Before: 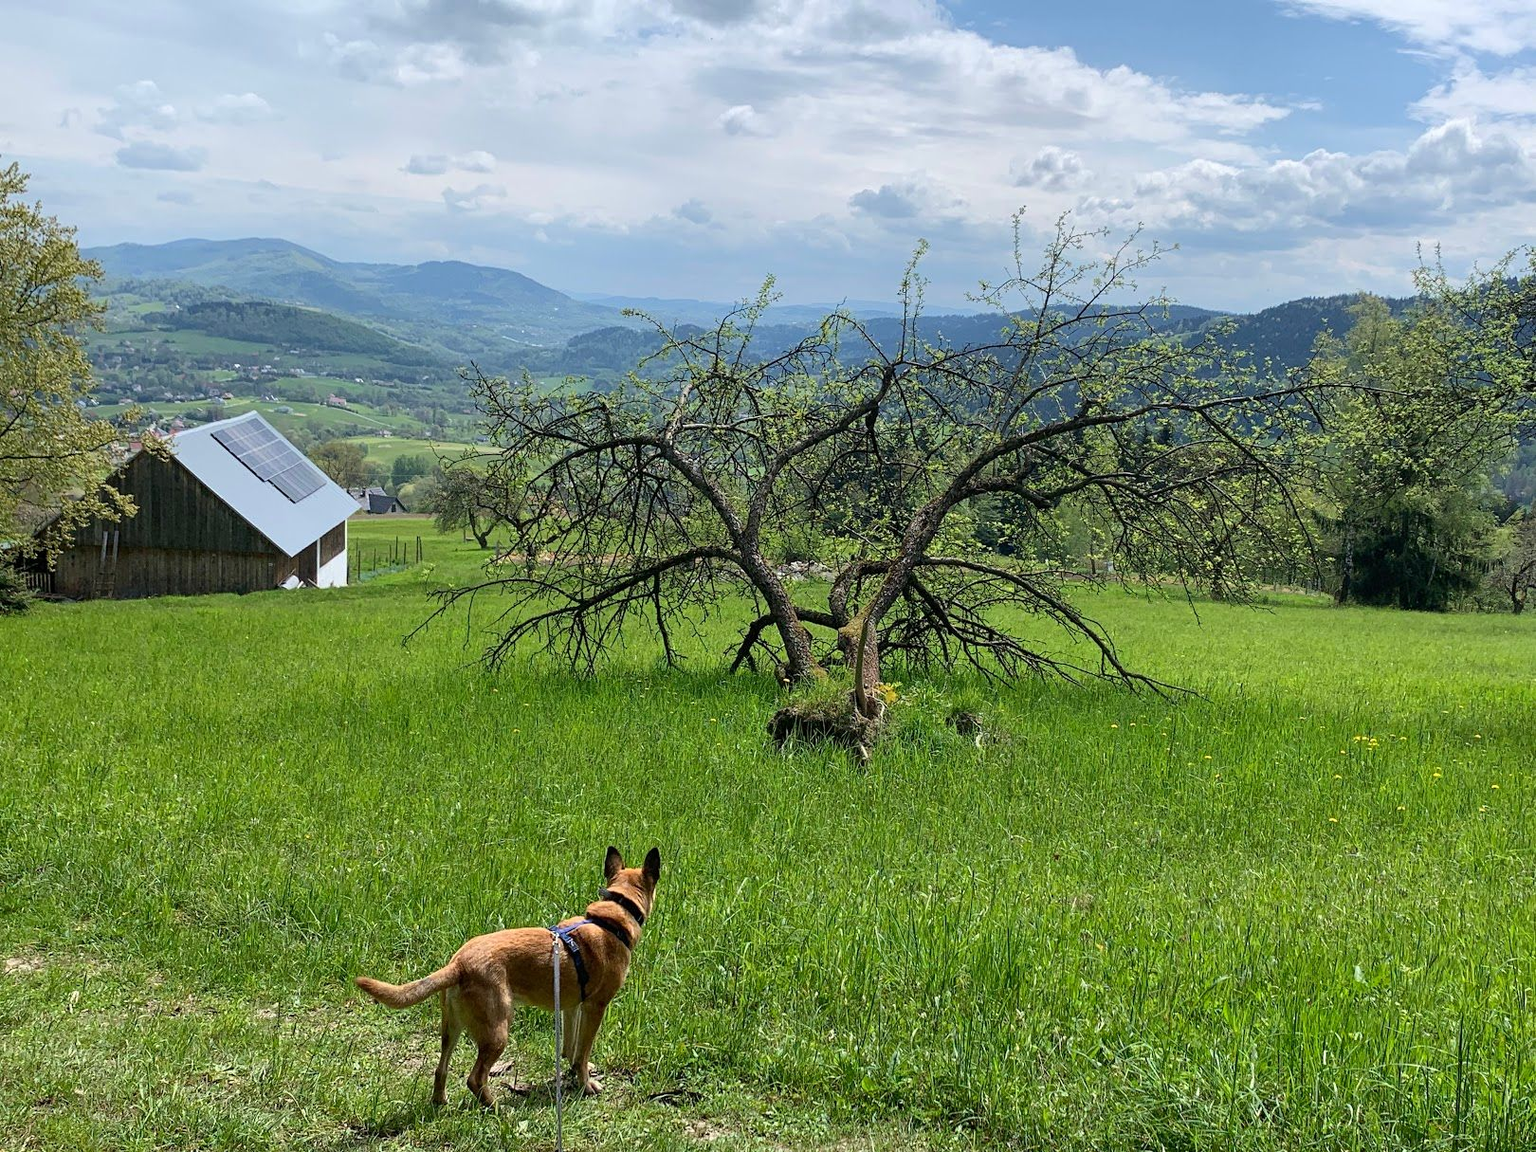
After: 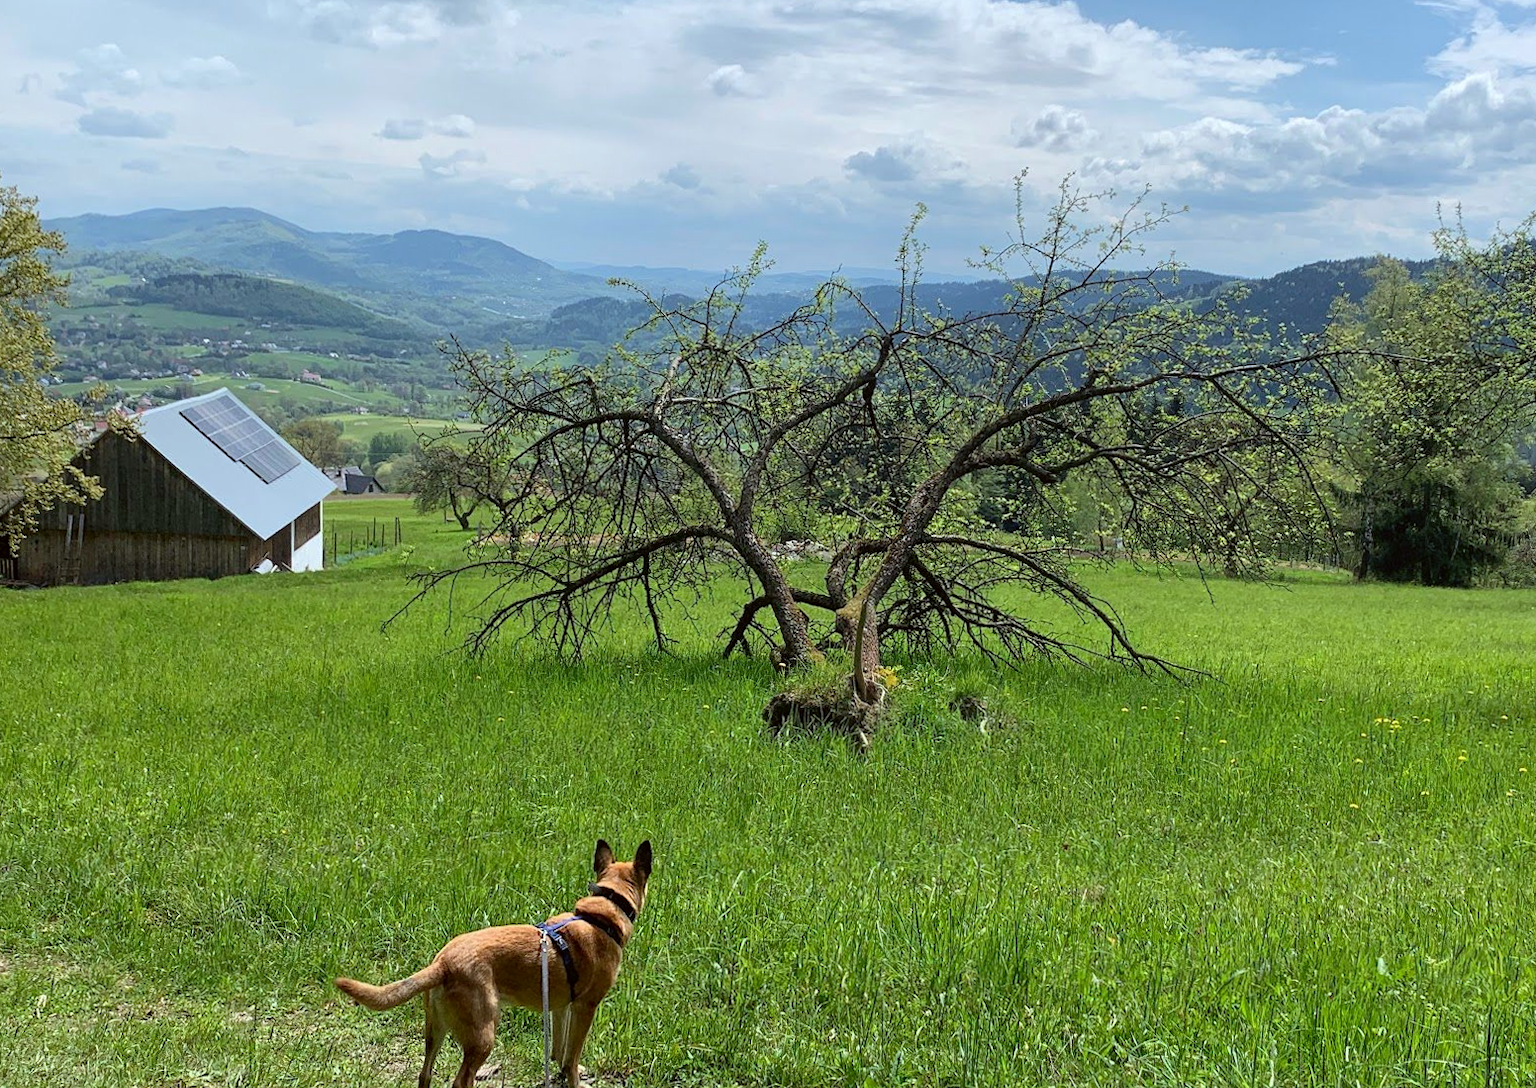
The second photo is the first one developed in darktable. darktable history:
crop: left 1.964%, top 3.251%, right 1.122%, bottom 4.933%
color correction: highlights a* -2.73, highlights b* -2.09, shadows a* 2.41, shadows b* 2.73
rotate and perspective: rotation -0.45°, automatic cropping original format, crop left 0.008, crop right 0.992, crop top 0.012, crop bottom 0.988
